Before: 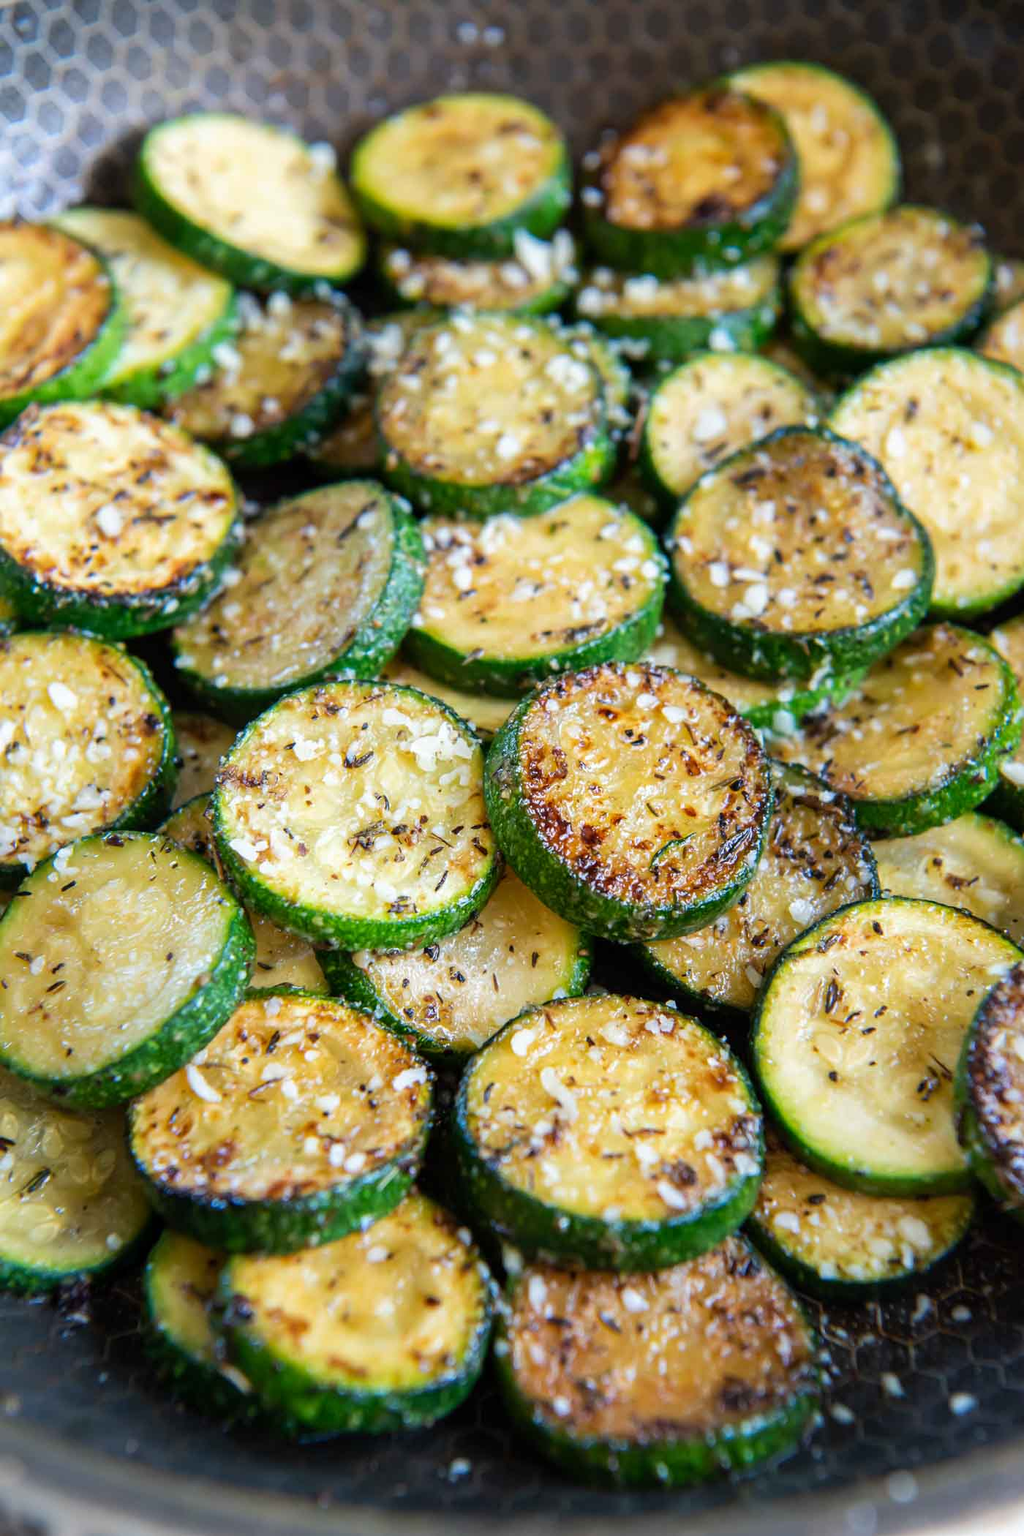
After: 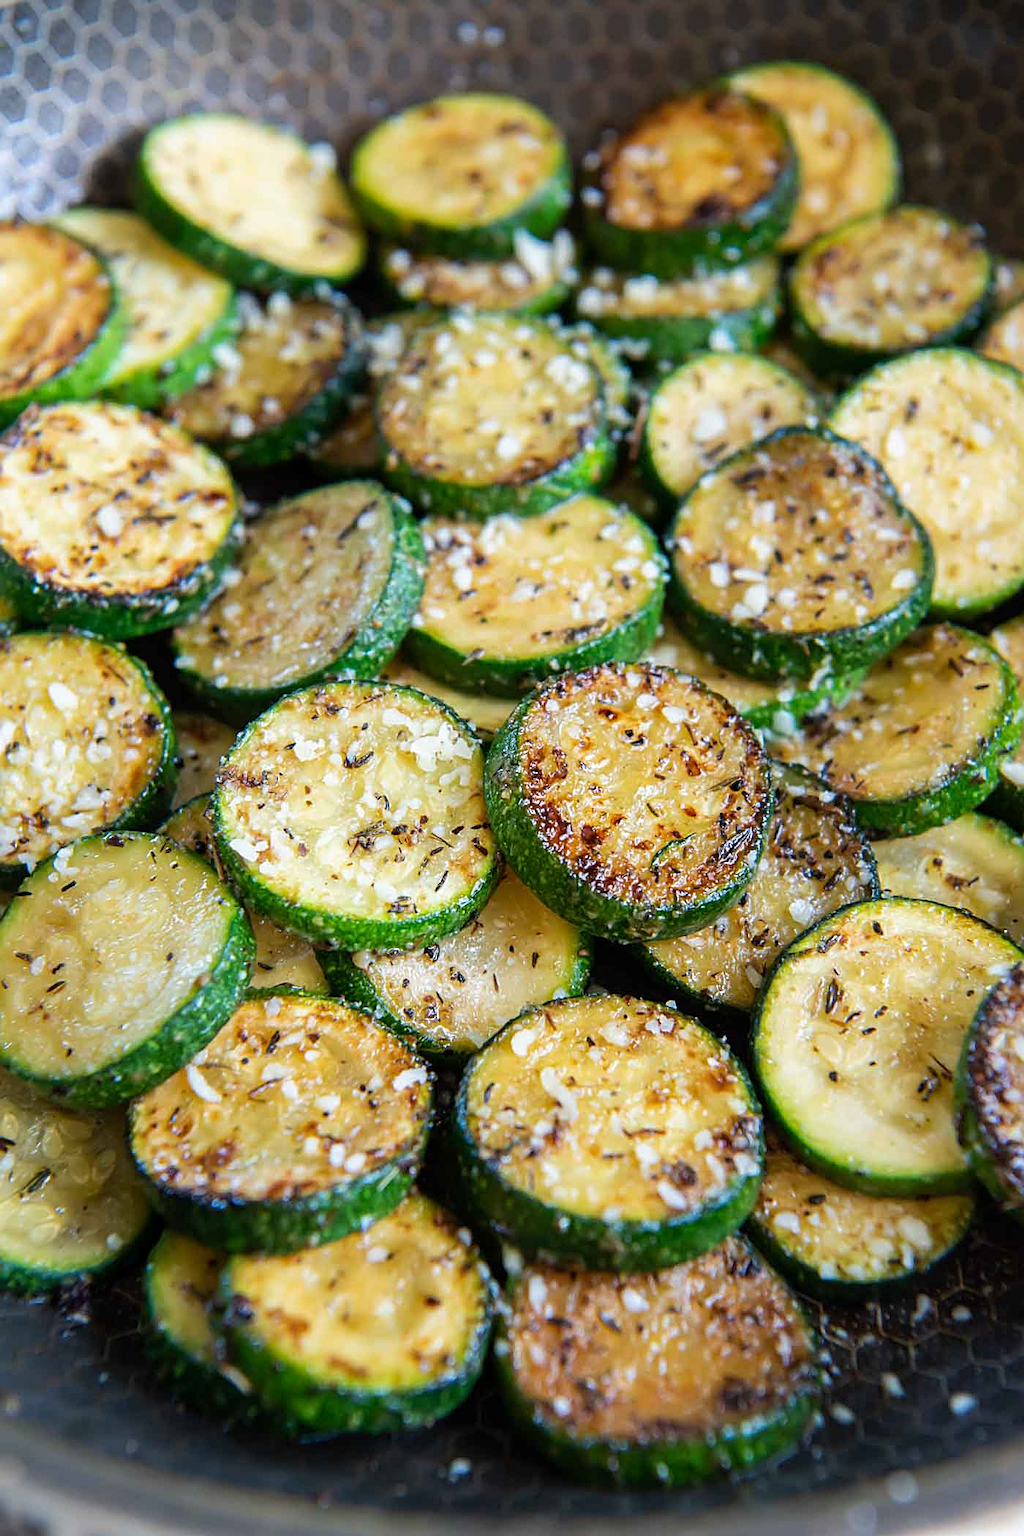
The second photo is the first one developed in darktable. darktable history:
exposure: exposure -0.041 EV, compensate highlight preservation false
sharpen: on, module defaults
